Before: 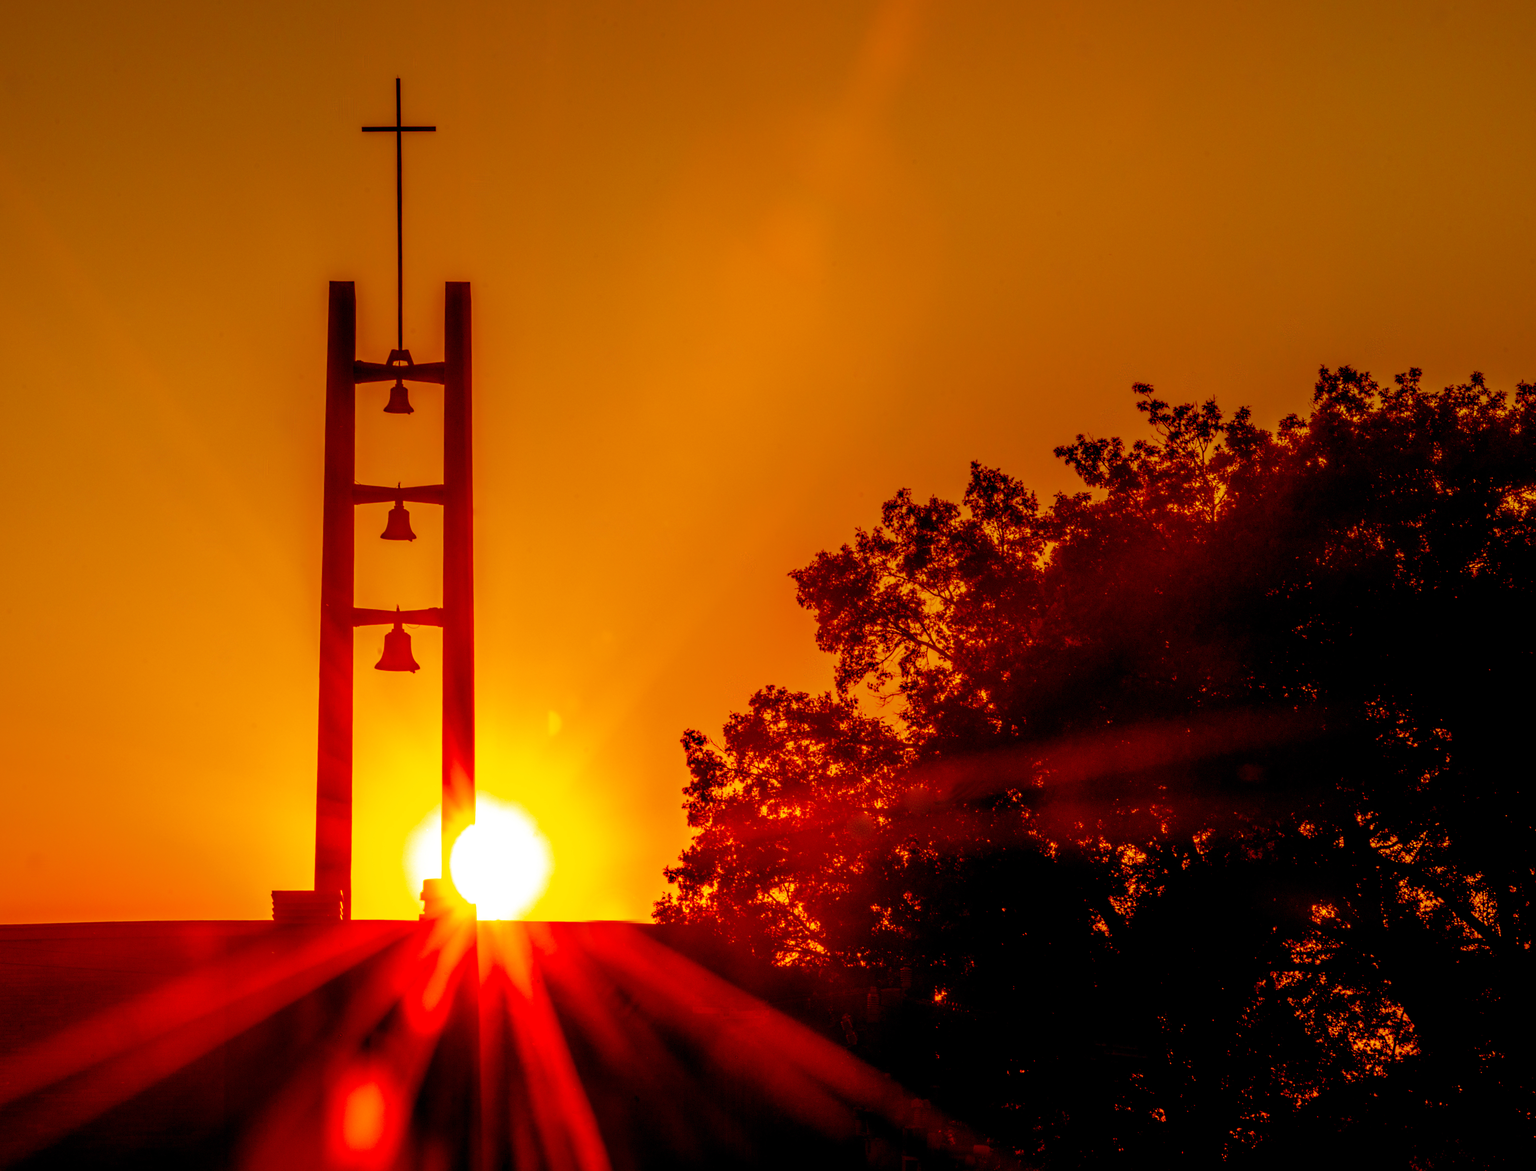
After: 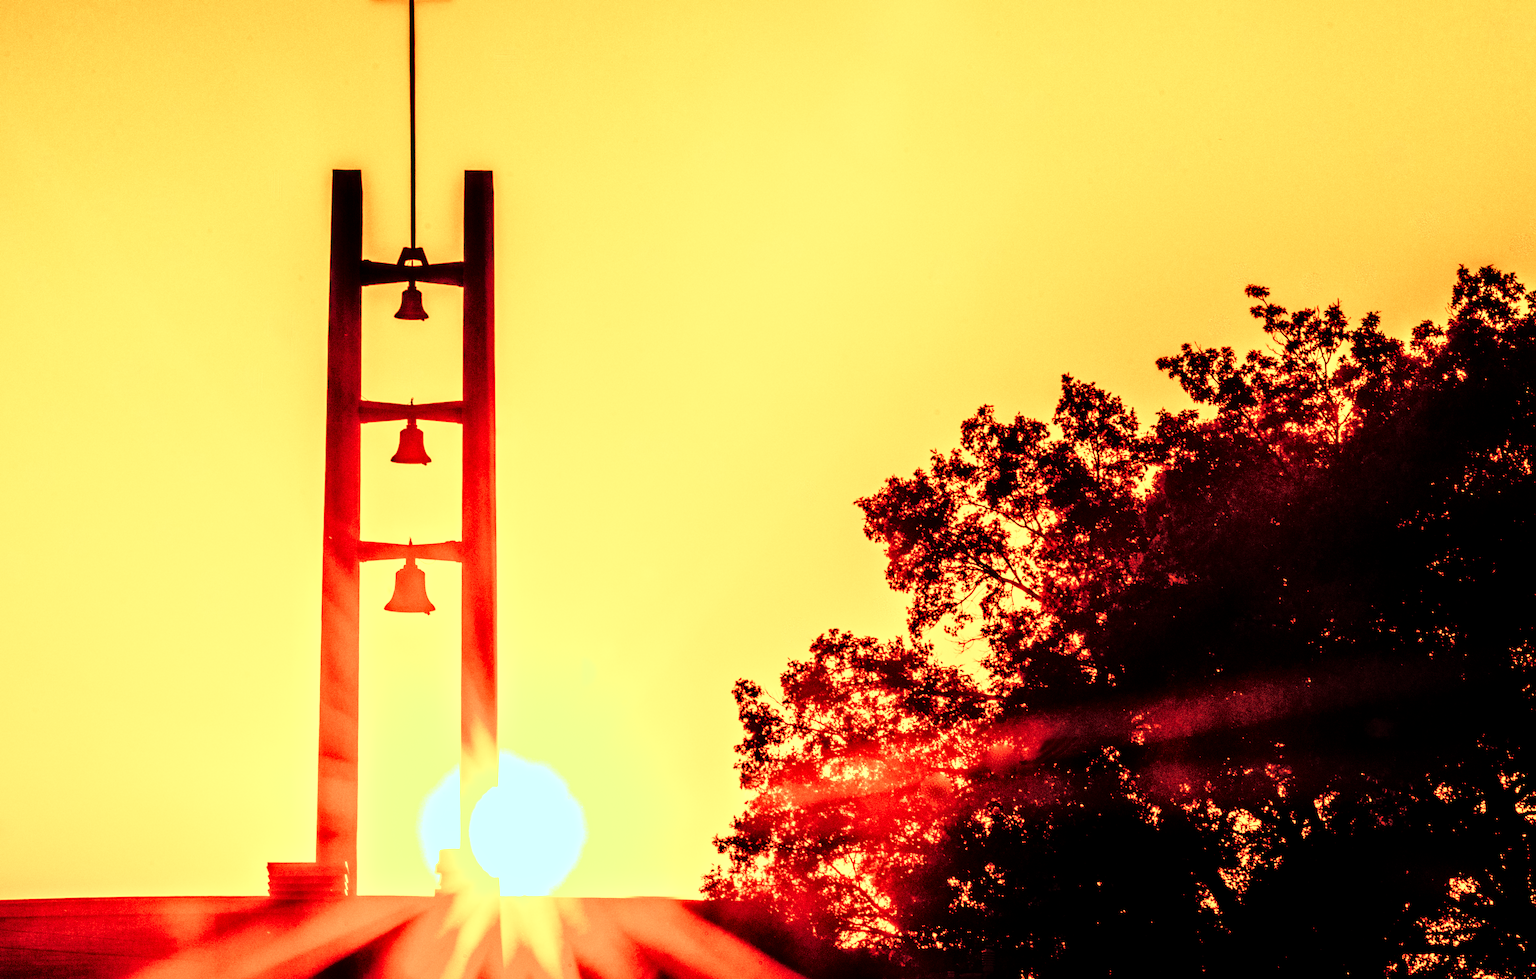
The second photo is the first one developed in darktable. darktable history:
grain: on, module defaults
exposure: exposure 0.376 EV, compensate highlight preservation false
white balance: red 0.986, blue 1.01
base curve: curves: ch0 [(0, 0) (0.028, 0.03) (0.121, 0.232) (0.46, 0.748) (0.859, 0.968) (1, 1)], preserve colors none
crop and rotate: left 2.425%, top 11.305%, right 9.6%, bottom 15.08%
color correction: highlights a* -9.35, highlights b* -23.15
rgb curve: curves: ch0 [(0, 0) (0.21, 0.15) (0.24, 0.21) (0.5, 0.75) (0.75, 0.96) (0.89, 0.99) (1, 1)]; ch1 [(0, 0.02) (0.21, 0.13) (0.25, 0.2) (0.5, 0.67) (0.75, 0.9) (0.89, 0.97) (1, 1)]; ch2 [(0, 0.02) (0.21, 0.13) (0.25, 0.2) (0.5, 0.67) (0.75, 0.9) (0.89, 0.97) (1, 1)], compensate middle gray true
local contrast: mode bilateral grid, contrast 50, coarseness 50, detail 150%, midtone range 0.2
